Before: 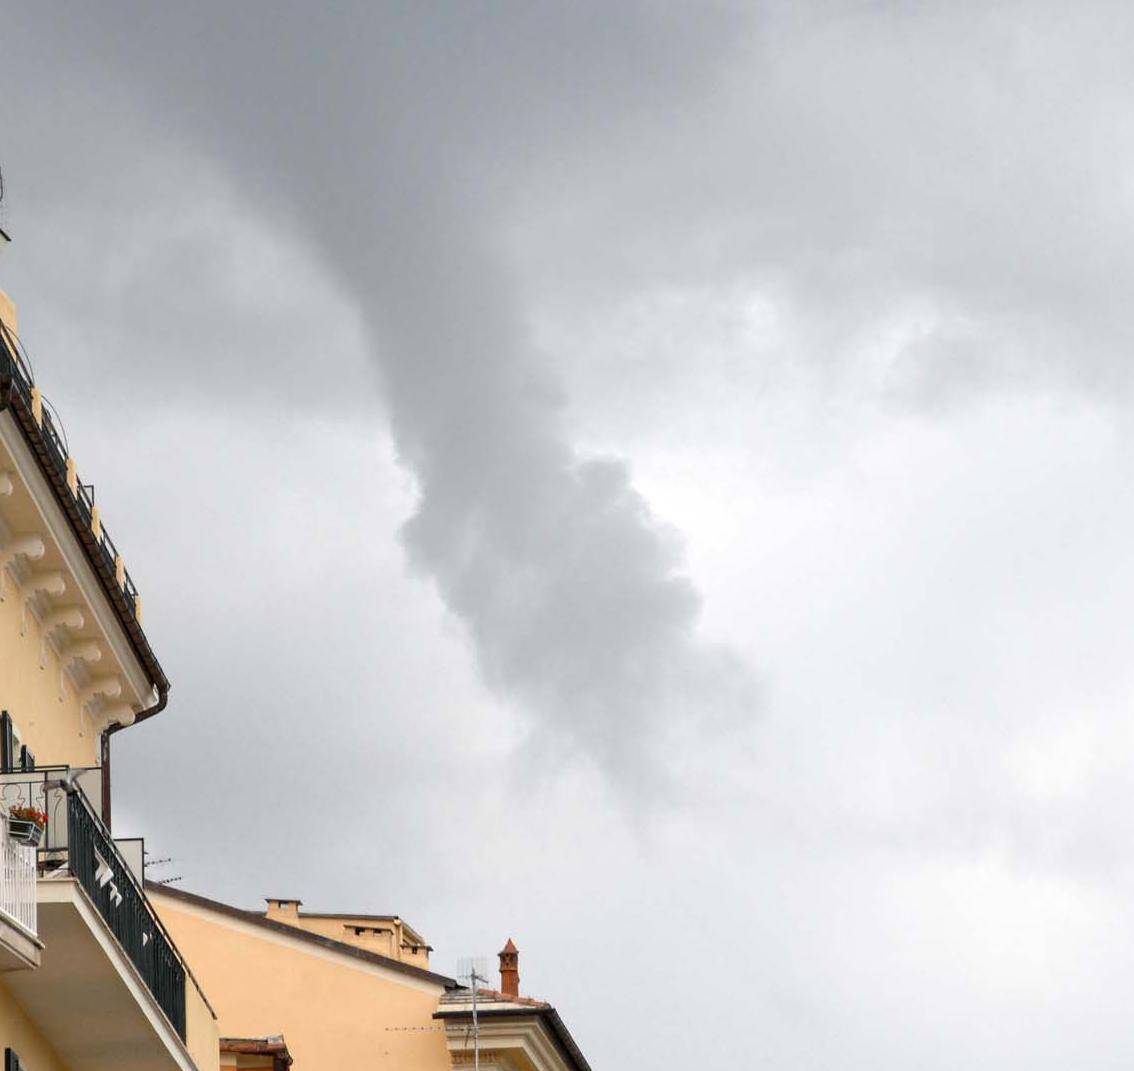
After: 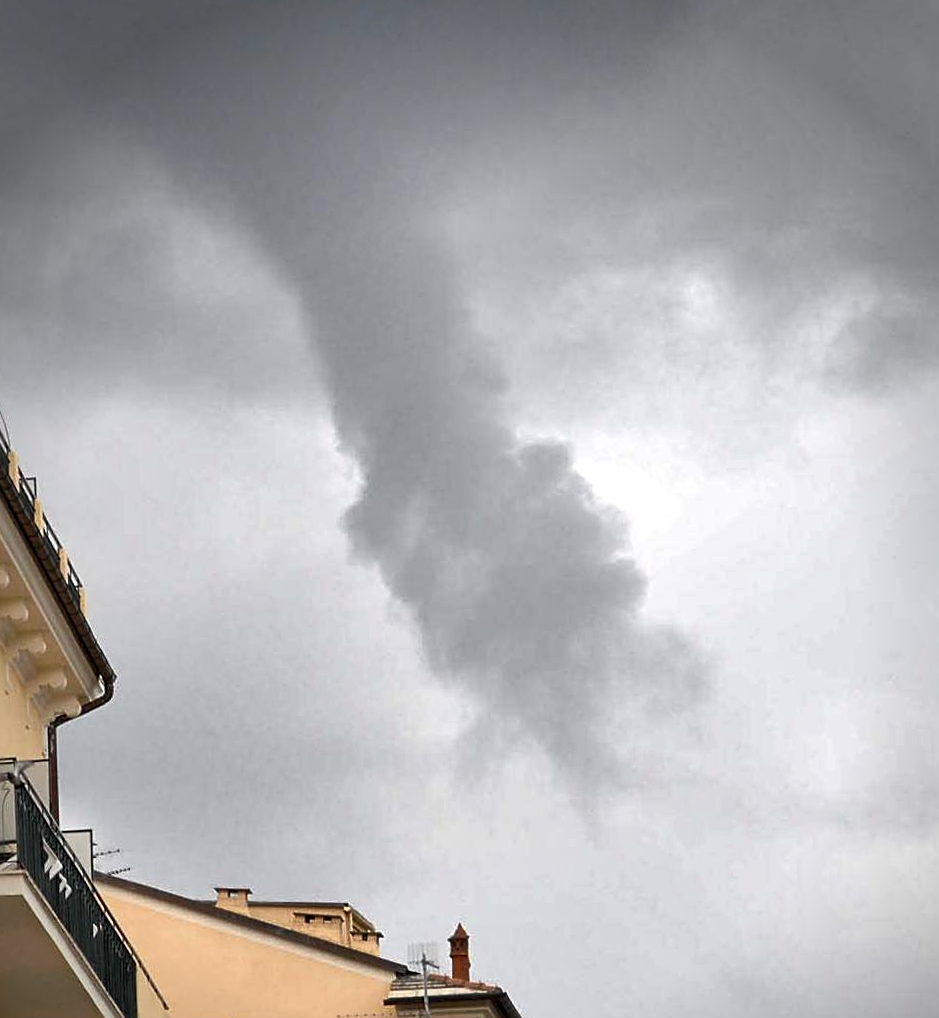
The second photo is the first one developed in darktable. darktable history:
crop and rotate: angle 1°, left 4.281%, top 0.642%, right 11.383%, bottom 2.486%
shadows and highlights: highlights color adjustment 0%, low approximation 0.01, soften with gaussian
local contrast: mode bilateral grid, contrast 20, coarseness 50, detail 120%, midtone range 0.2
vignetting: brightness -0.629, saturation -0.007, center (-0.028, 0.239)
sharpen: on, module defaults
